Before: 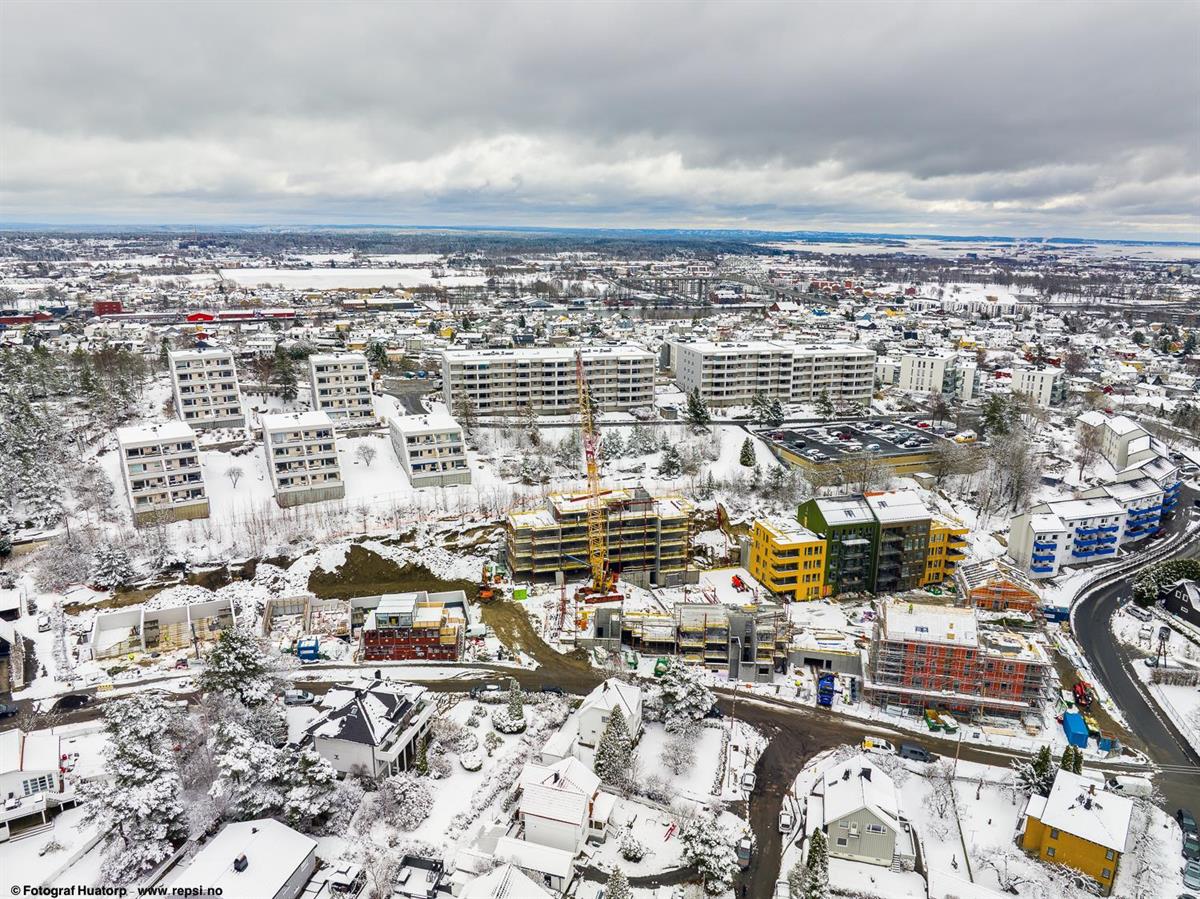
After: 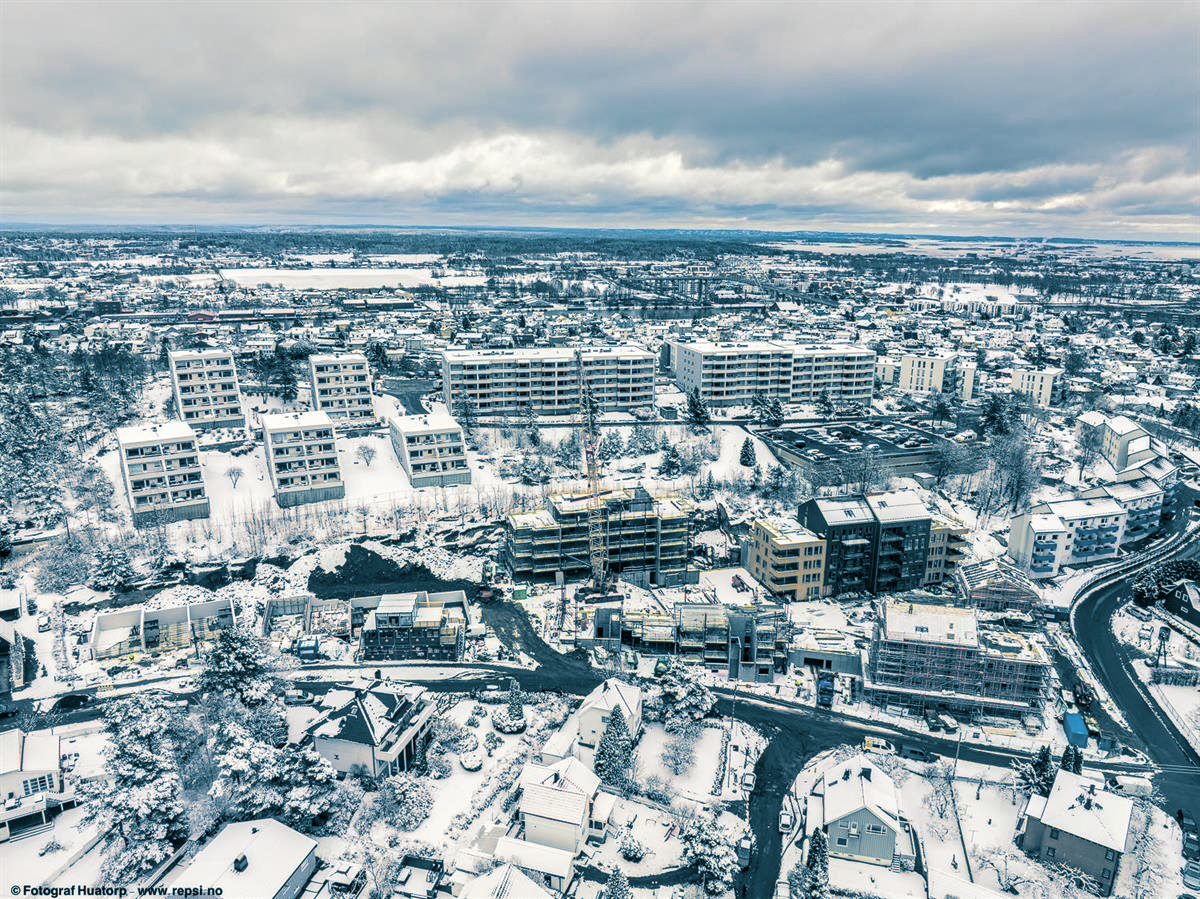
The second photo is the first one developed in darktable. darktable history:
split-toning: shadows › hue 212.4°, balance -70
white balance: red 1.009, blue 0.985
local contrast: on, module defaults
